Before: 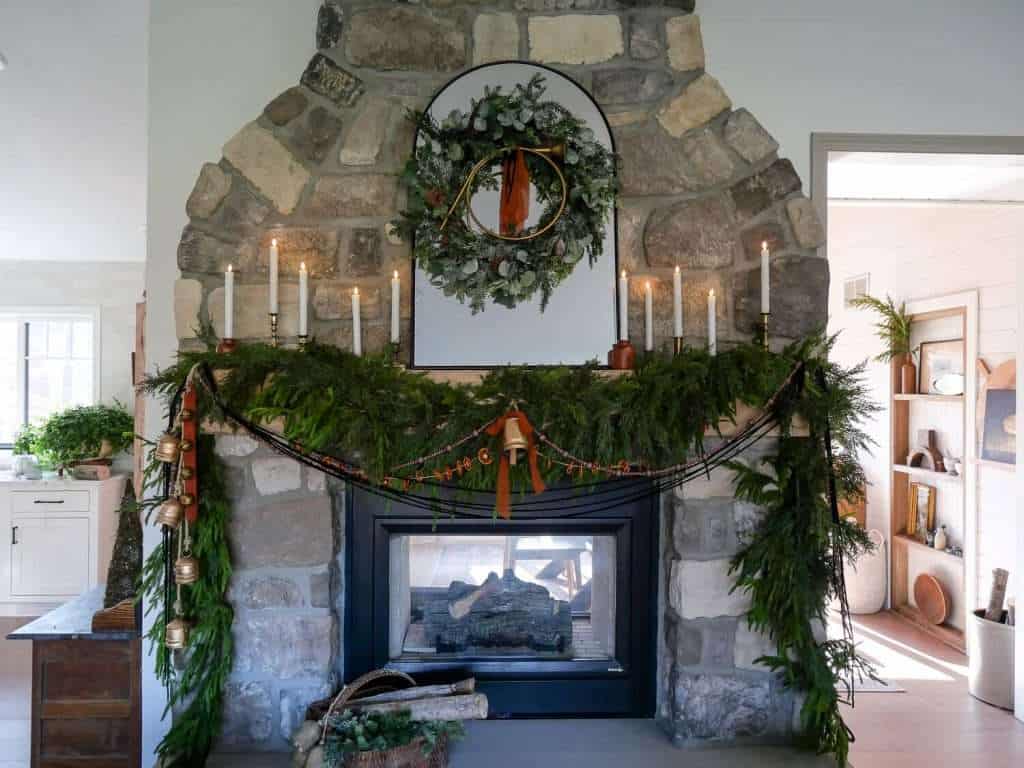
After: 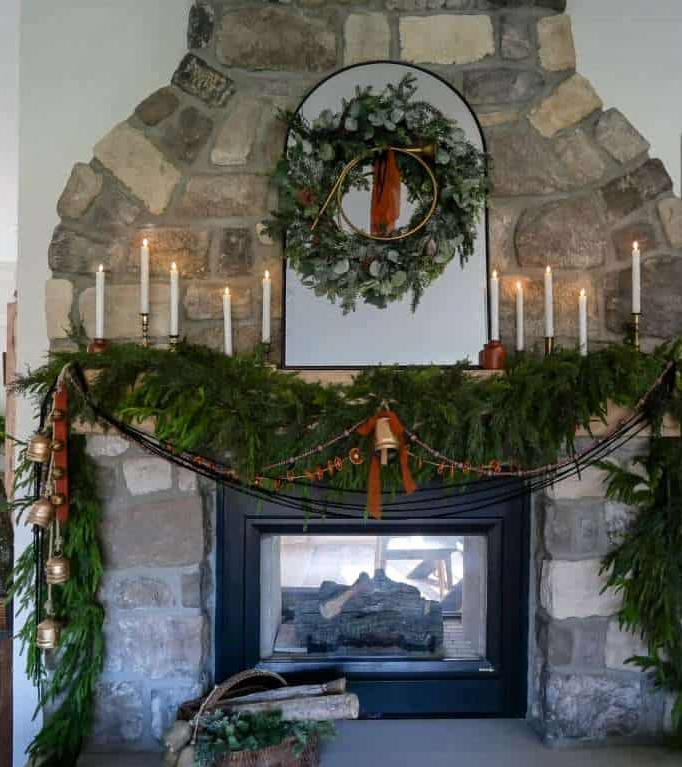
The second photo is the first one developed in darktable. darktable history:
crop and rotate: left 12.648%, right 20.685%
shadows and highlights: shadows 0, highlights 40
